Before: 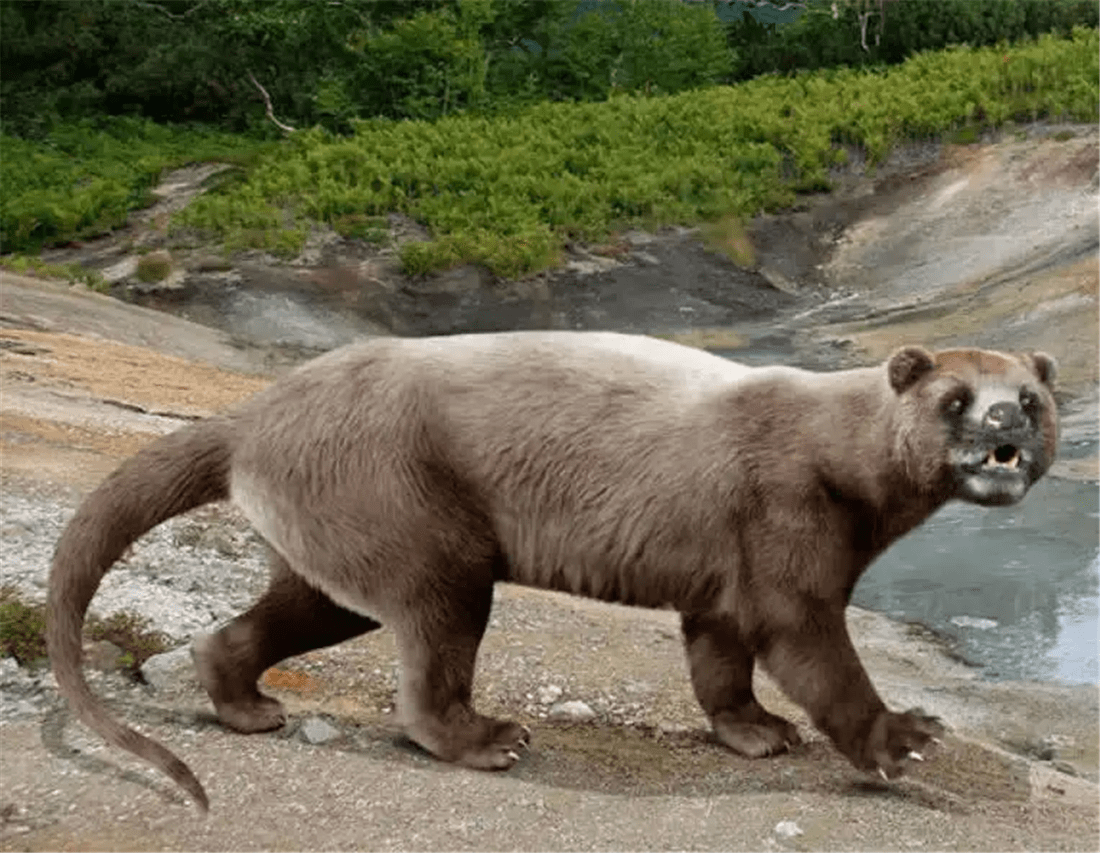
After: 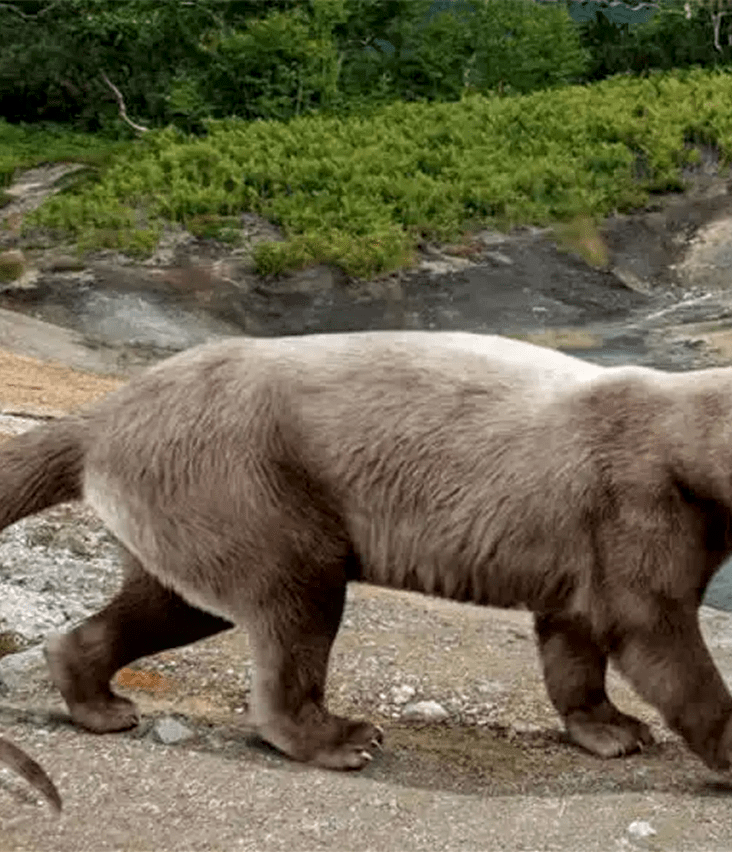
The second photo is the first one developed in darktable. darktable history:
local contrast: on, module defaults
crop and rotate: left 13.365%, right 20.029%
